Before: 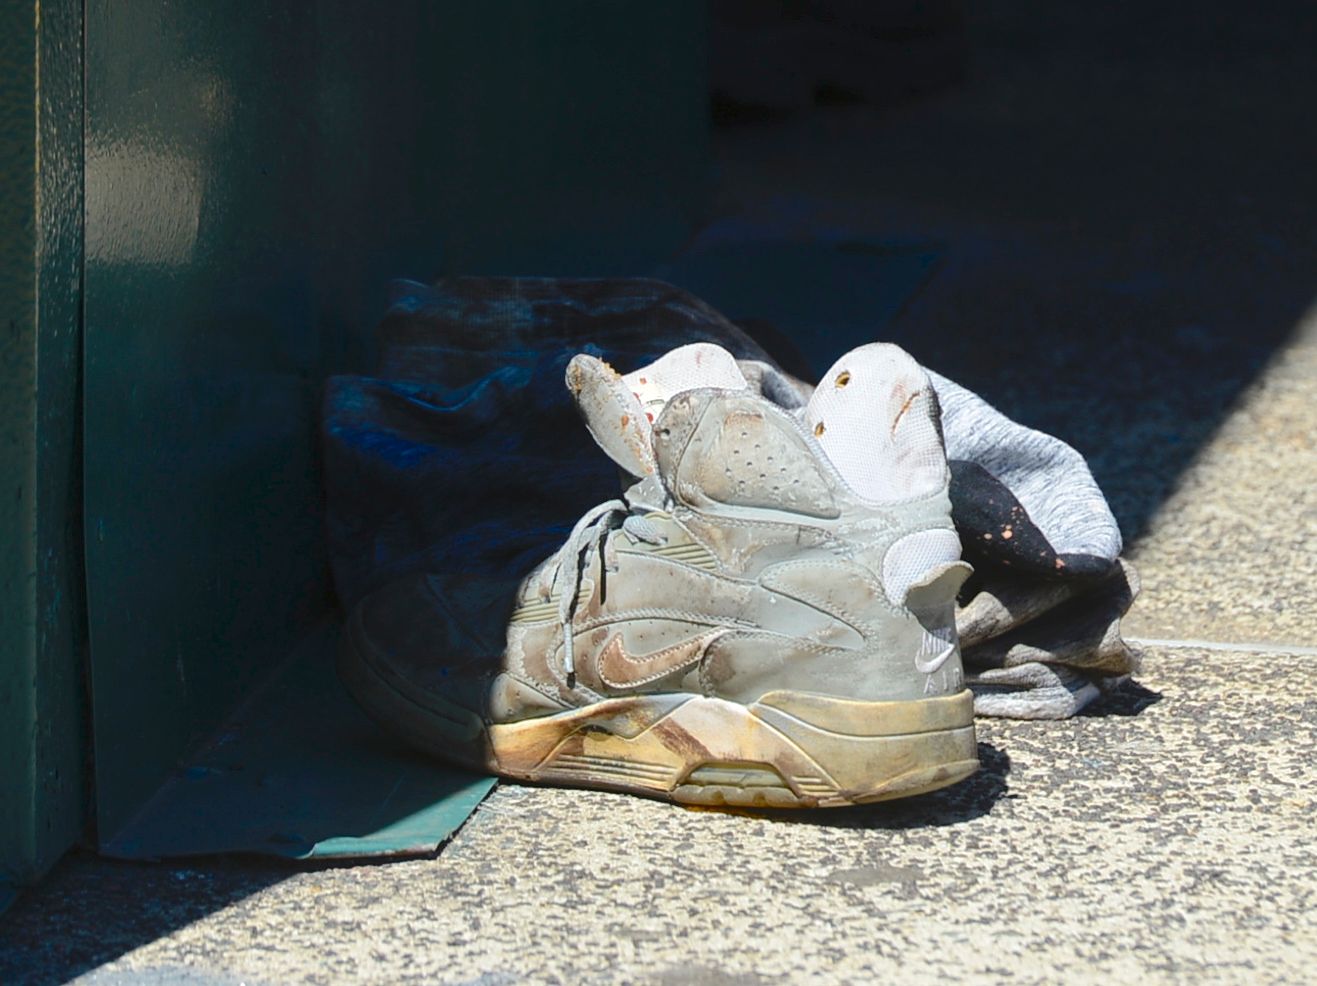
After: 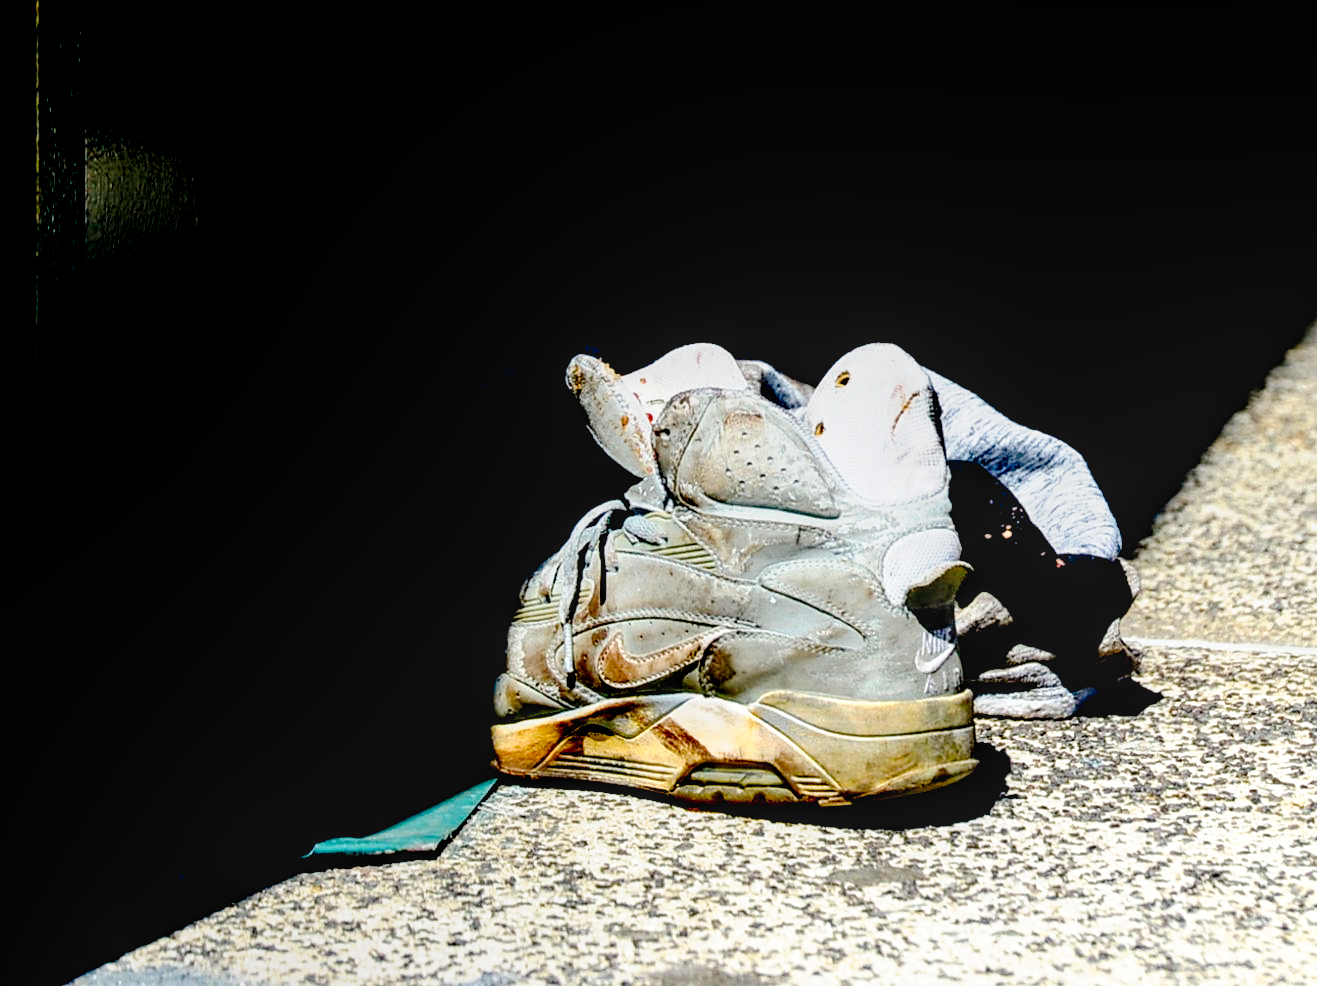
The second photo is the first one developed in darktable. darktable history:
exposure: black level correction 0.1, exposure -0.092 EV, compensate highlight preservation false
tone curve: curves: ch0 [(0, 0) (0.003, 0) (0.011, 0.001) (0.025, 0.001) (0.044, 0.003) (0.069, 0.009) (0.1, 0.018) (0.136, 0.032) (0.177, 0.074) (0.224, 0.13) (0.277, 0.218) (0.335, 0.321) (0.399, 0.425) (0.468, 0.523) (0.543, 0.617) (0.623, 0.708) (0.709, 0.789) (0.801, 0.873) (0.898, 0.967) (1, 1)], preserve colors none
tone equalizer: -8 EV -0.417 EV, -7 EV -0.389 EV, -6 EV -0.333 EV, -5 EV -0.222 EV, -3 EV 0.222 EV, -2 EV 0.333 EV, -1 EV 0.389 EV, +0 EV 0.417 EV, edges refinement/feathering 500, mask exposure compensation -1.57 EV, preserve details no
local contrast: on, module defaults
